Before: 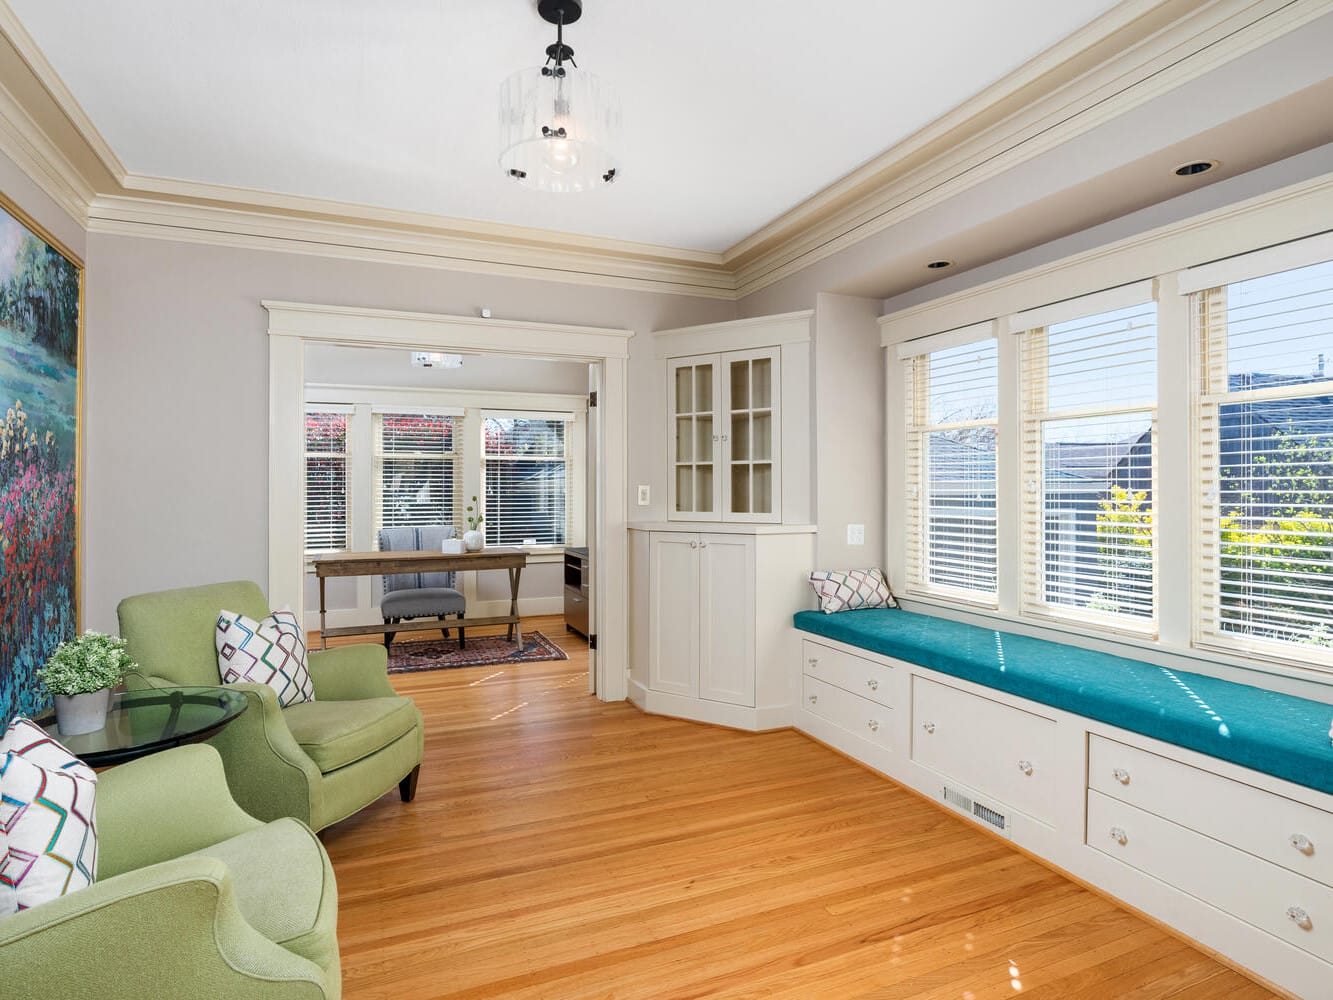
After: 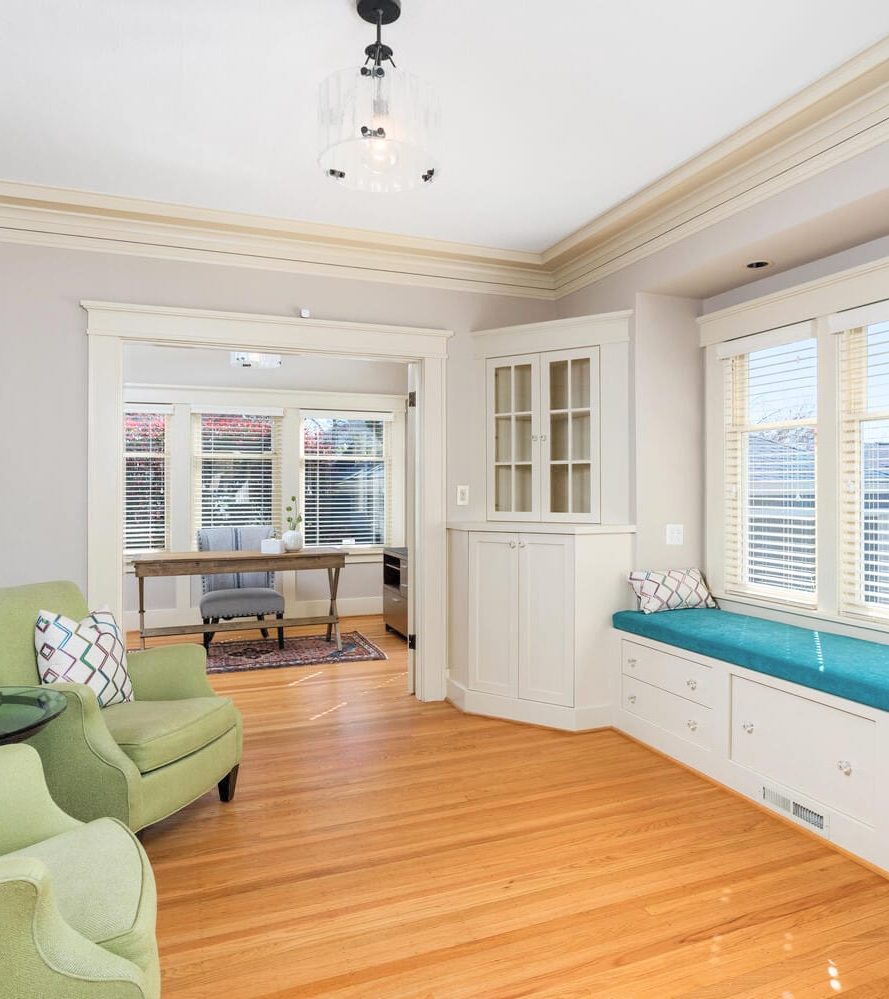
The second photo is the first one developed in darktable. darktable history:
contrast brightness saturation: brightness 0.147
crop and rotate: left 13.628%, right 19.606%
